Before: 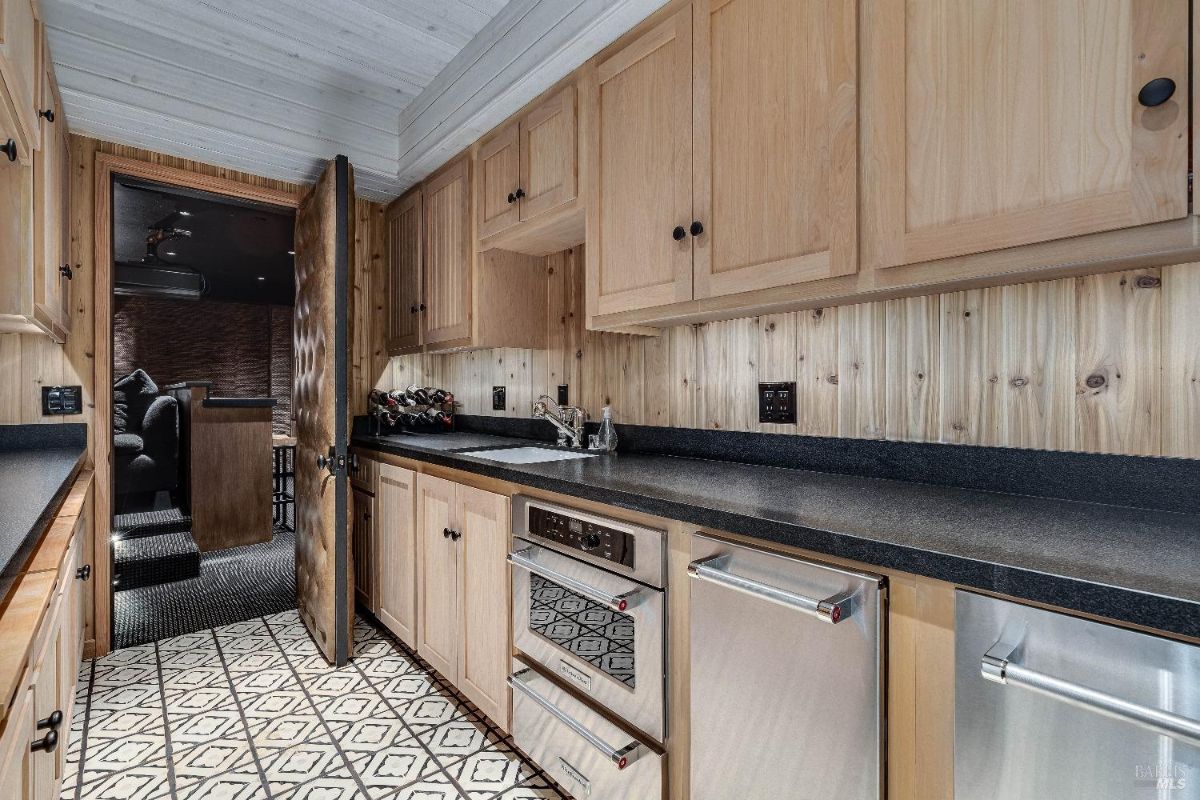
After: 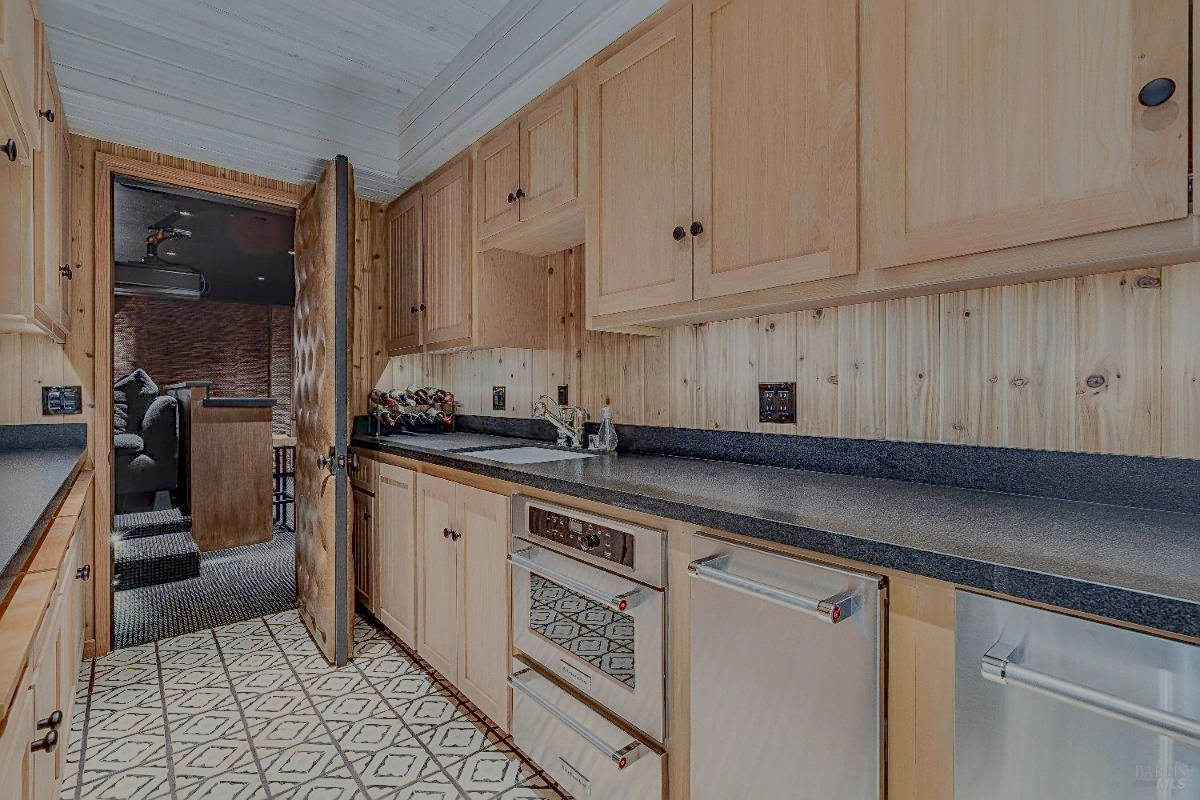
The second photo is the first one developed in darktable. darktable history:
sharpen: radius 1.967
filmic rgb: black relative exposure -16 EV, white relative exposure 8 EV, threshold 3 EV, hardness 4.17, latitude 50%, contrast 0.5, color science v5 (2021), contrast in shadows safe, contrast in highlights safe, enable highlight reconstruction true
local contrast: on, module defaults
